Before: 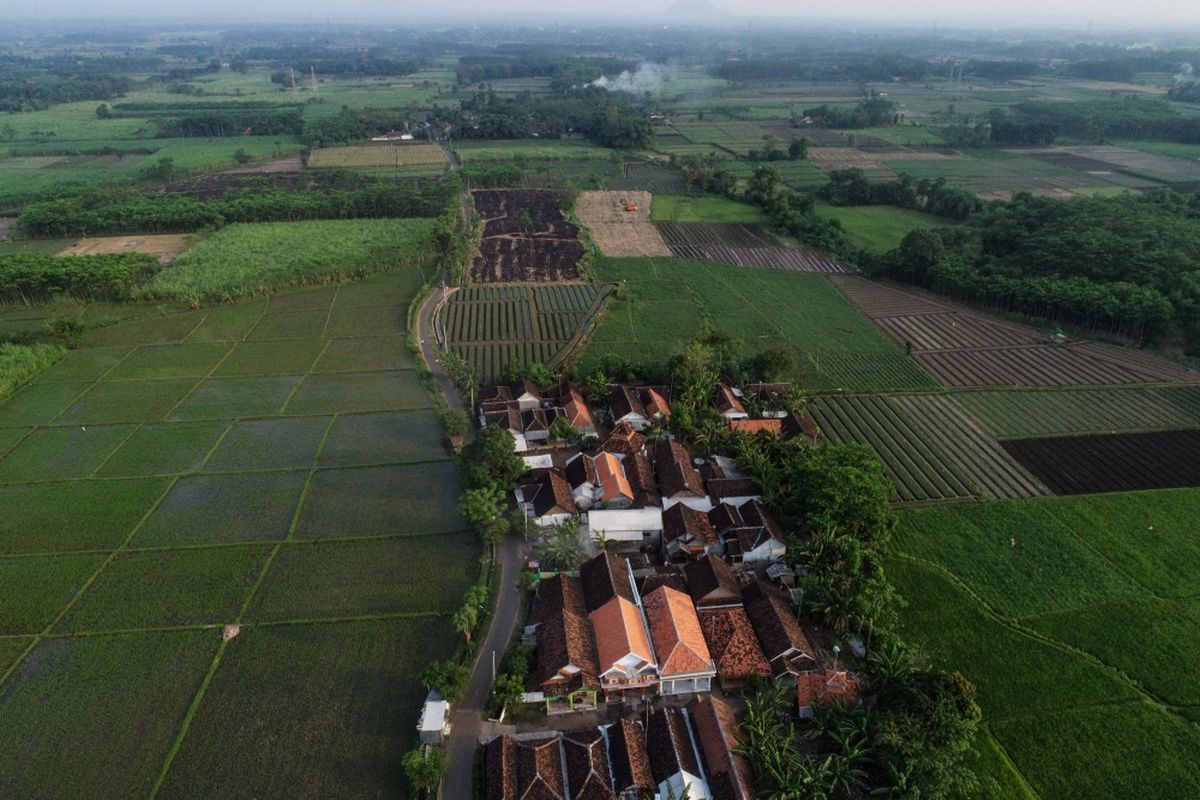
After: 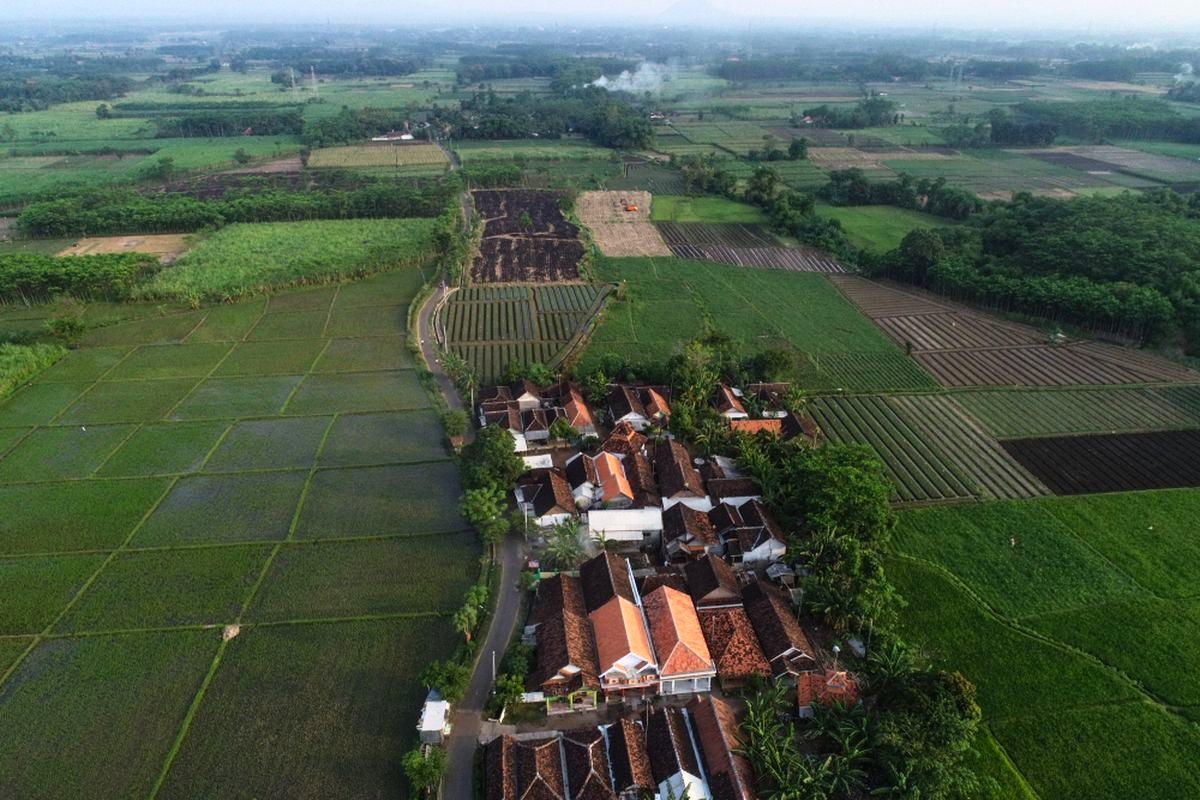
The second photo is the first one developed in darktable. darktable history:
contrast brightness saturation: contrast 0.198, brightness 0.156, saturation 0.226
shadows and highlights: shadows 0.113, highlights 41.54
